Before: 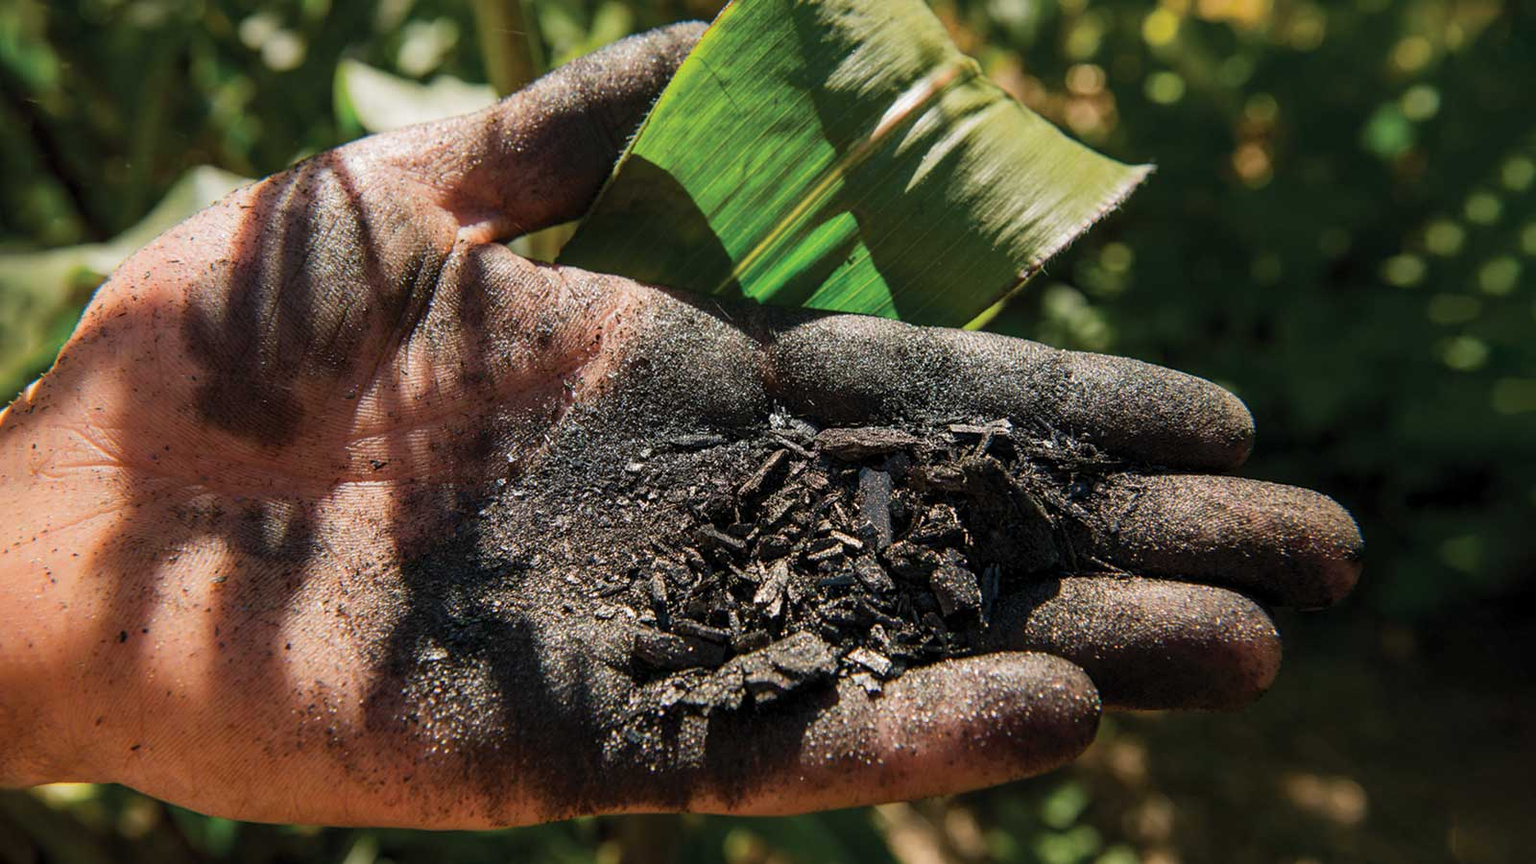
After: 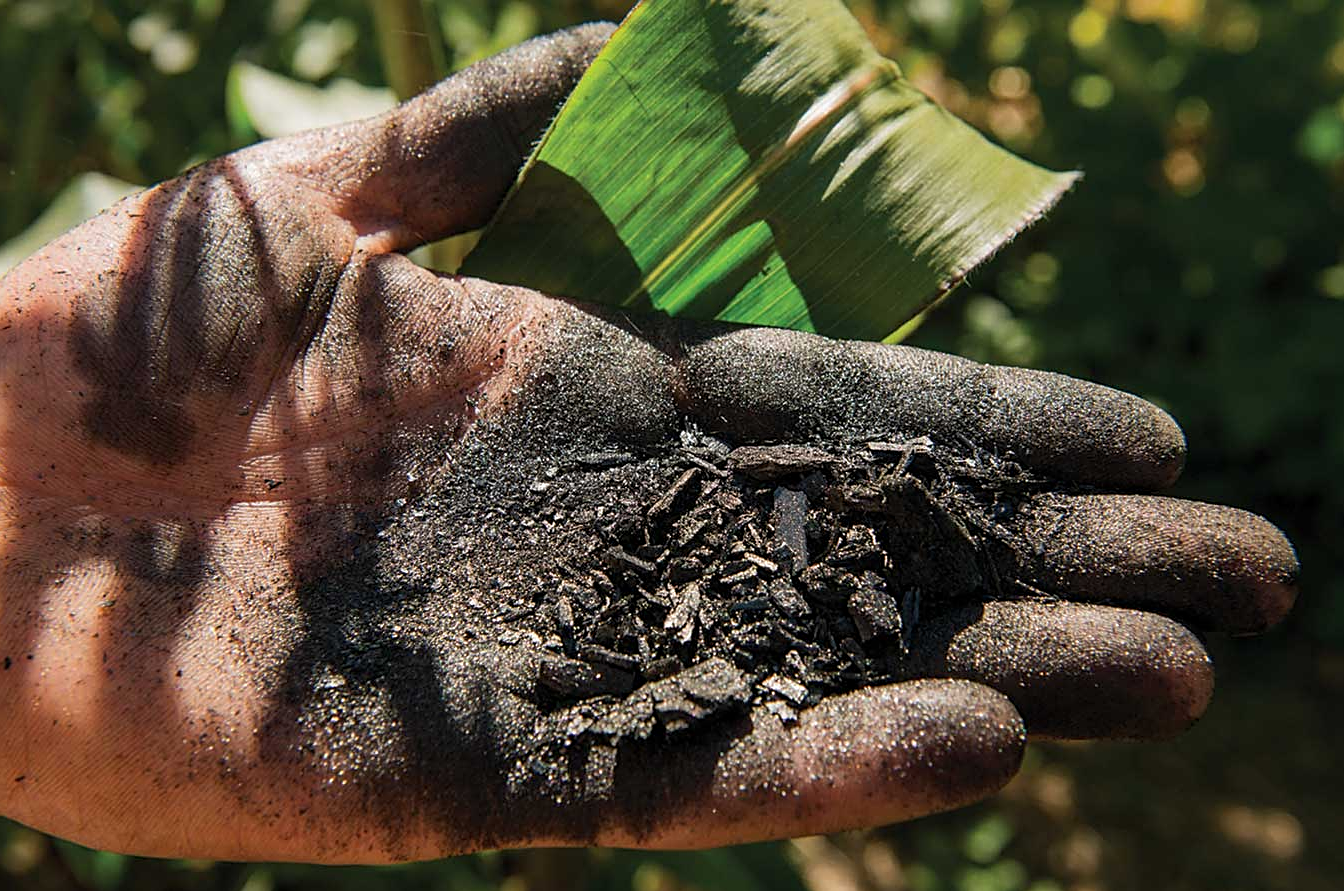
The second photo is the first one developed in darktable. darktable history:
sharpen: on, module defaults
crop: left 7.598%, right 7.873%
color balance: contrast fulcrum 17.78%
